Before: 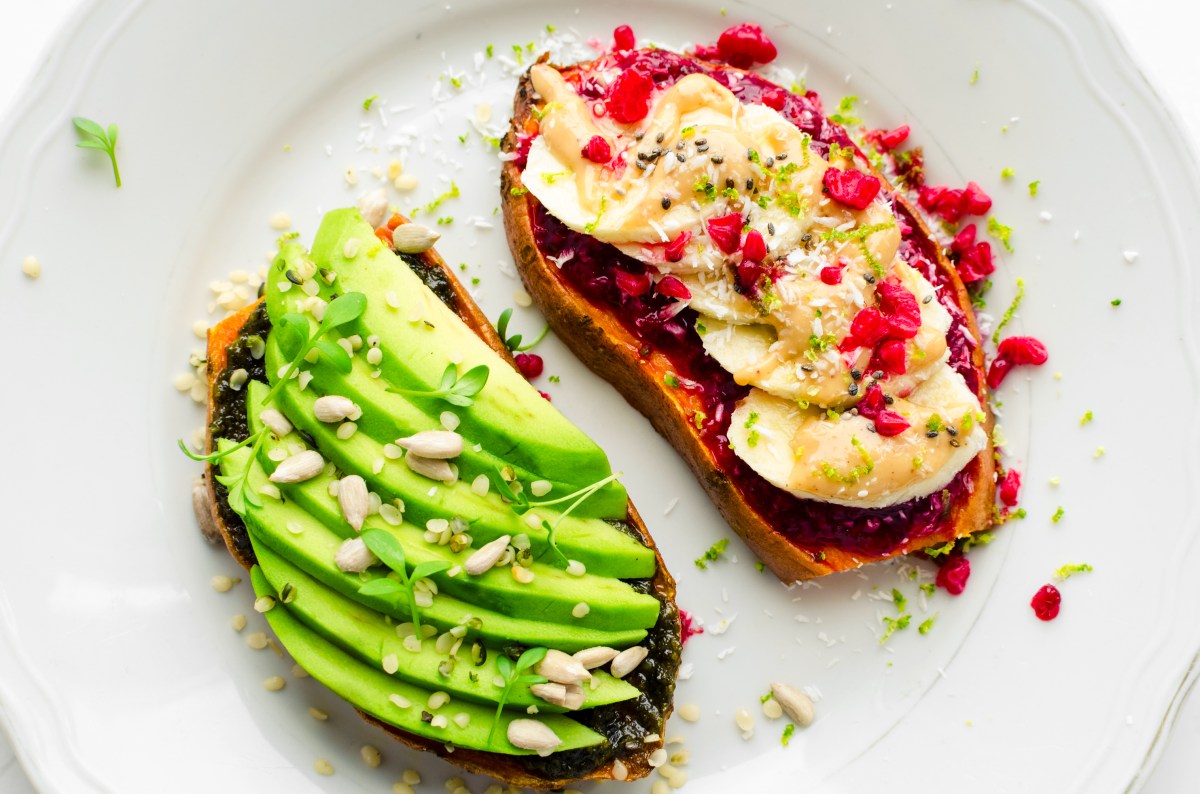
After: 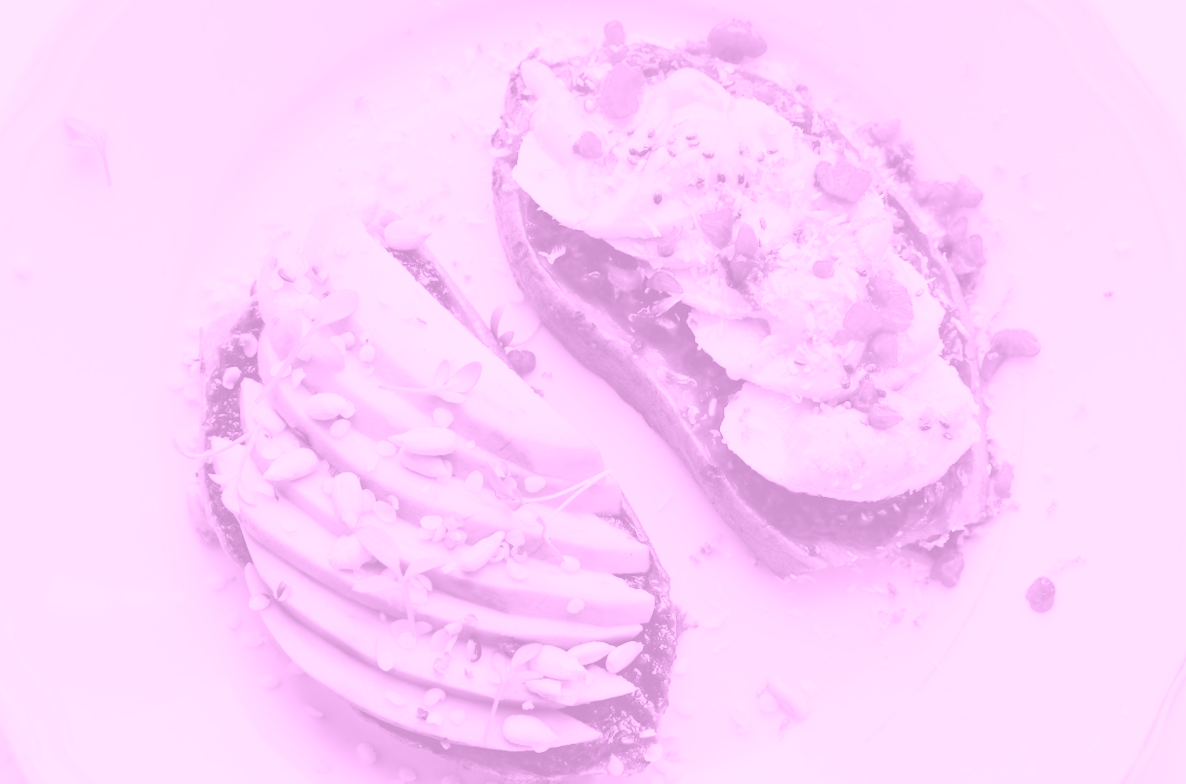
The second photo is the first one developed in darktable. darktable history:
colorize: hue 331.2°, saturation 75%, source mix 30.28%, lightness 70.52%, version 1
rotate and perspective: rotation -0.45°, automatic cropping original format, crop left 0.008, crop right 0.992, crop top 0.012, crop bottom 0.988
